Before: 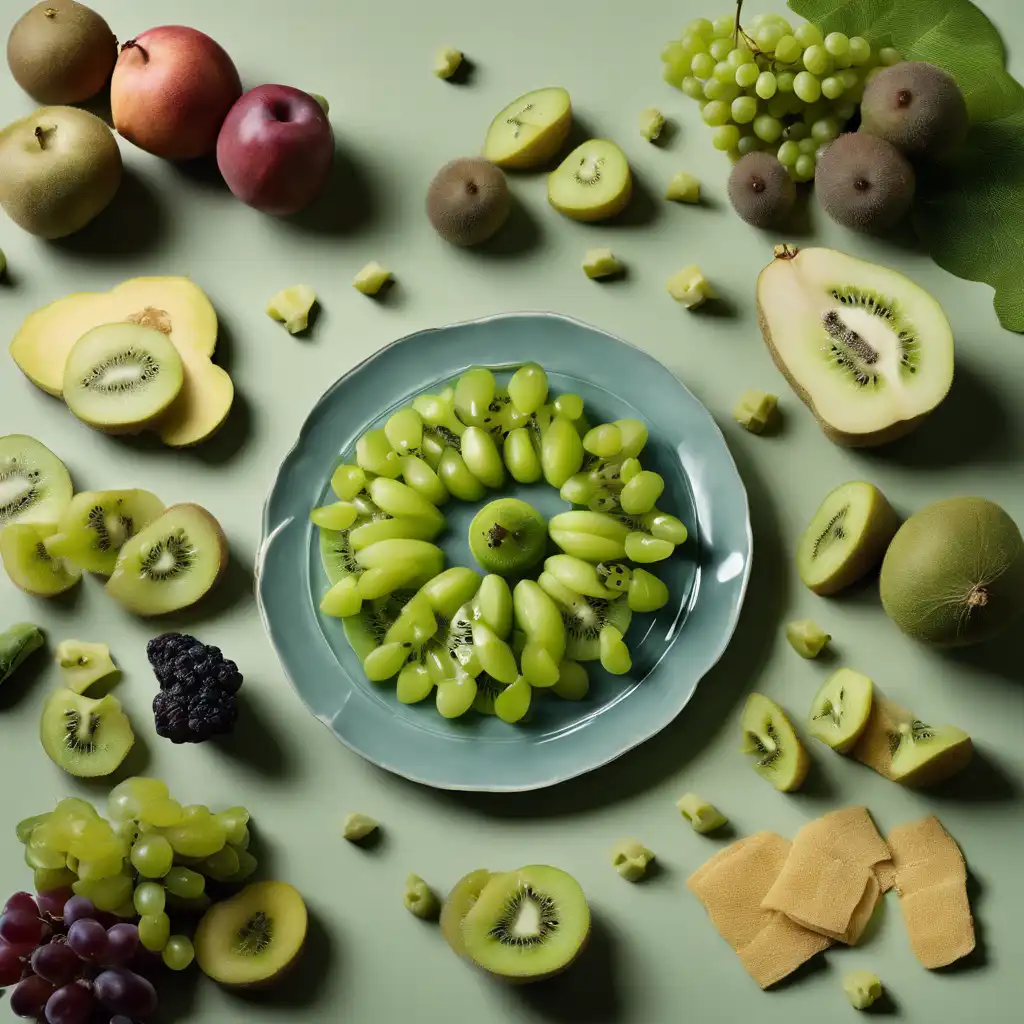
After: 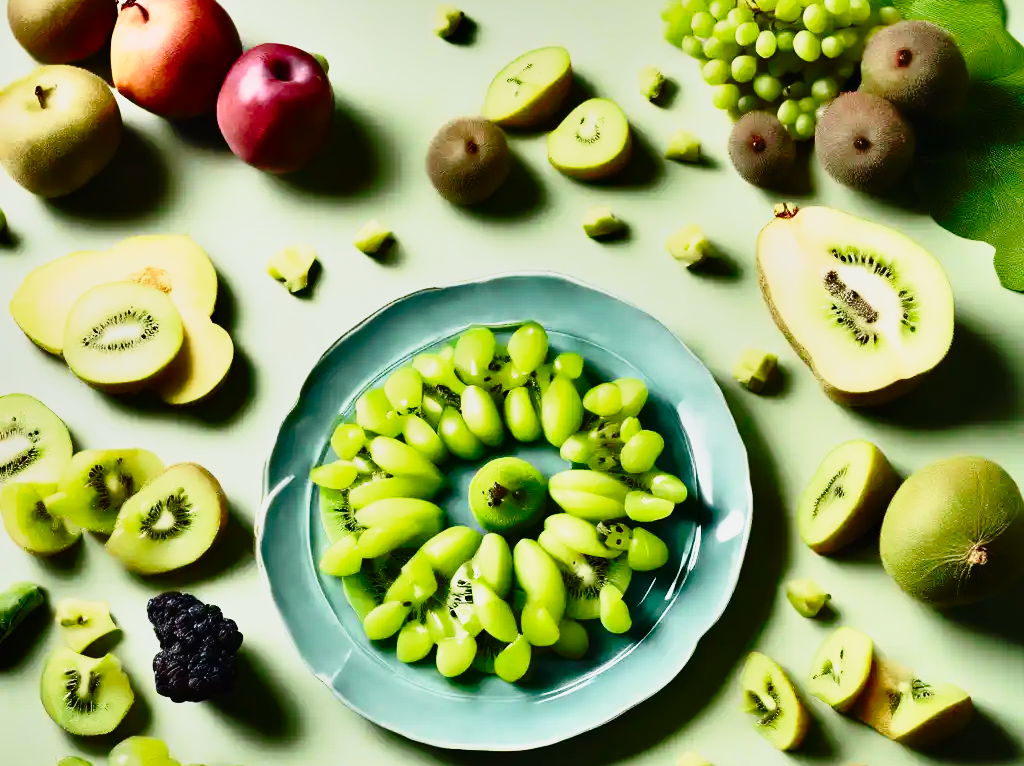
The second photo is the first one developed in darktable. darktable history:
base curve: curves: ch0 [(0, 0) (0.028, 0.03) (0.105, 0.232) (0.387, 0.748) (0.754, 0.968) (1, 1)], preserve colors none
tone curve: curves: ch0 [(0, 0.01) (0.037, 0.032) (0.131, 0.108) (0.275, 0.286) (0.483, 0.517) (0.61, 0.661) (0.697, 0.768) (0.797, 0.876) (0.888, 0.952) (0.997, 0.995)]; ch1 [(0, 0) (0.312, 0.262) (0.425, 0.402) (0.5, 0.5) (0.527, 0.532) (0.556, 0.585) (0.683, 0.706) (0.746, 0.77) (1, 1)]; ch2 [(0, 0) (0.223, 0.185) (0.333, 0.284) (0.432, 0.4) (0.502, 0.502) (0.525, 0.527) (0.545, 0.564) (0.587, 0.613) (0.636, 0.654) (0.711, 0.729) (0.845, 0.855) (0.998, 0.977)], color space Lab, independent channels
crop: top 4.018%, bottom 21.082%
shadows and highlights: white point adjustment -3.52, highlights -63.81, soften with gaussian
